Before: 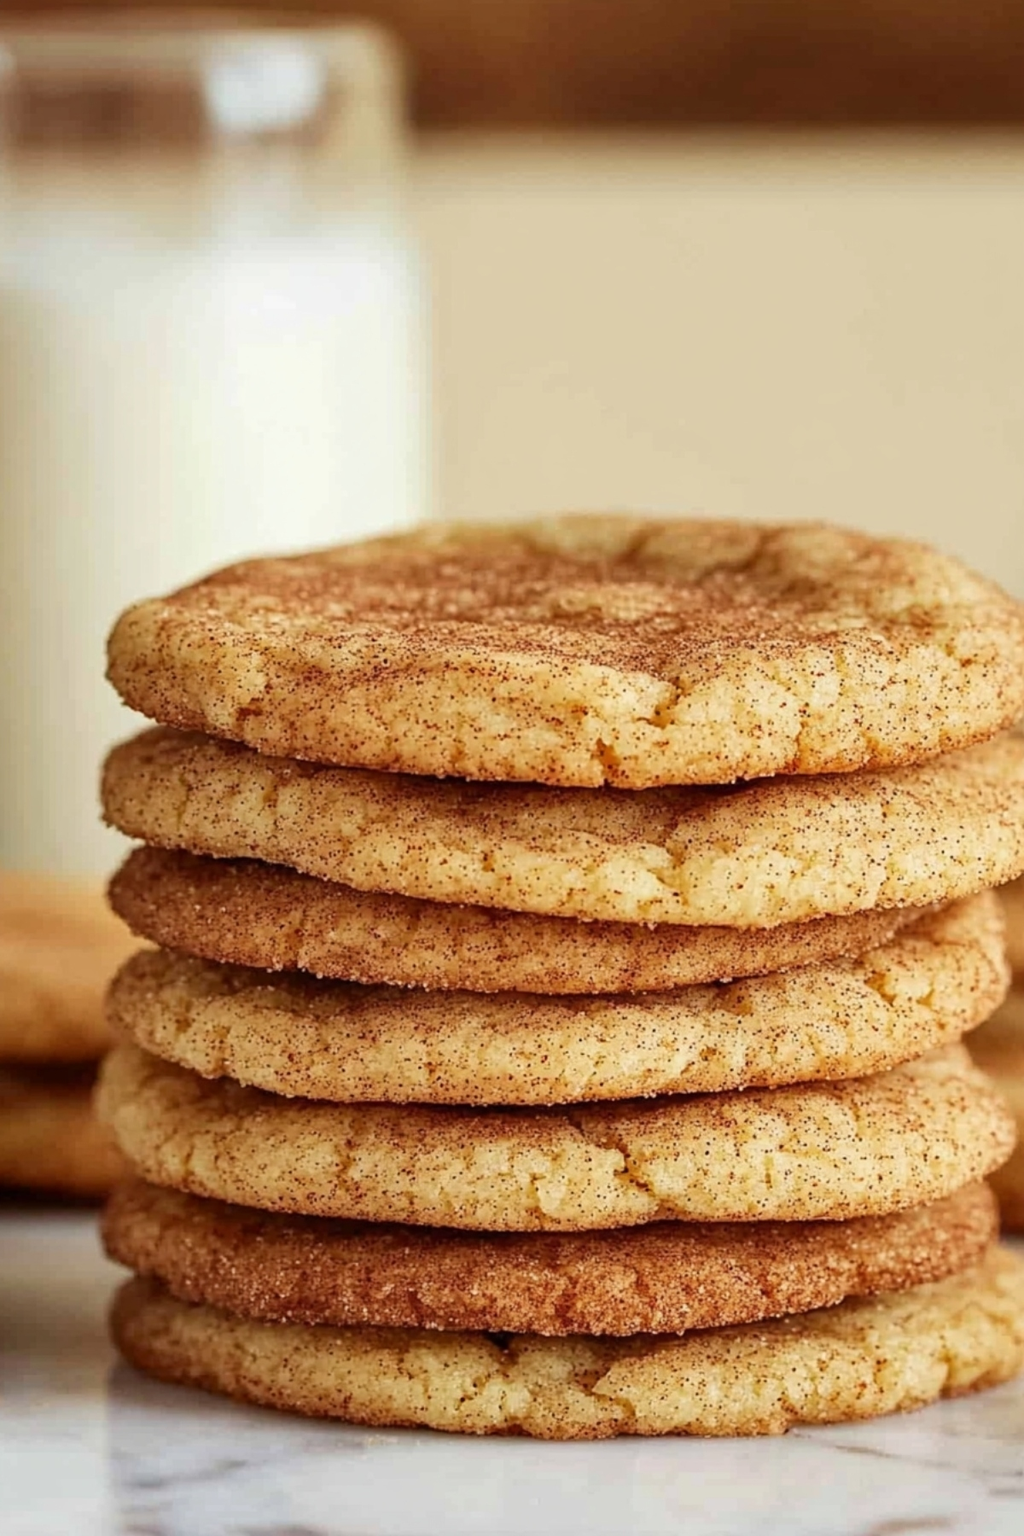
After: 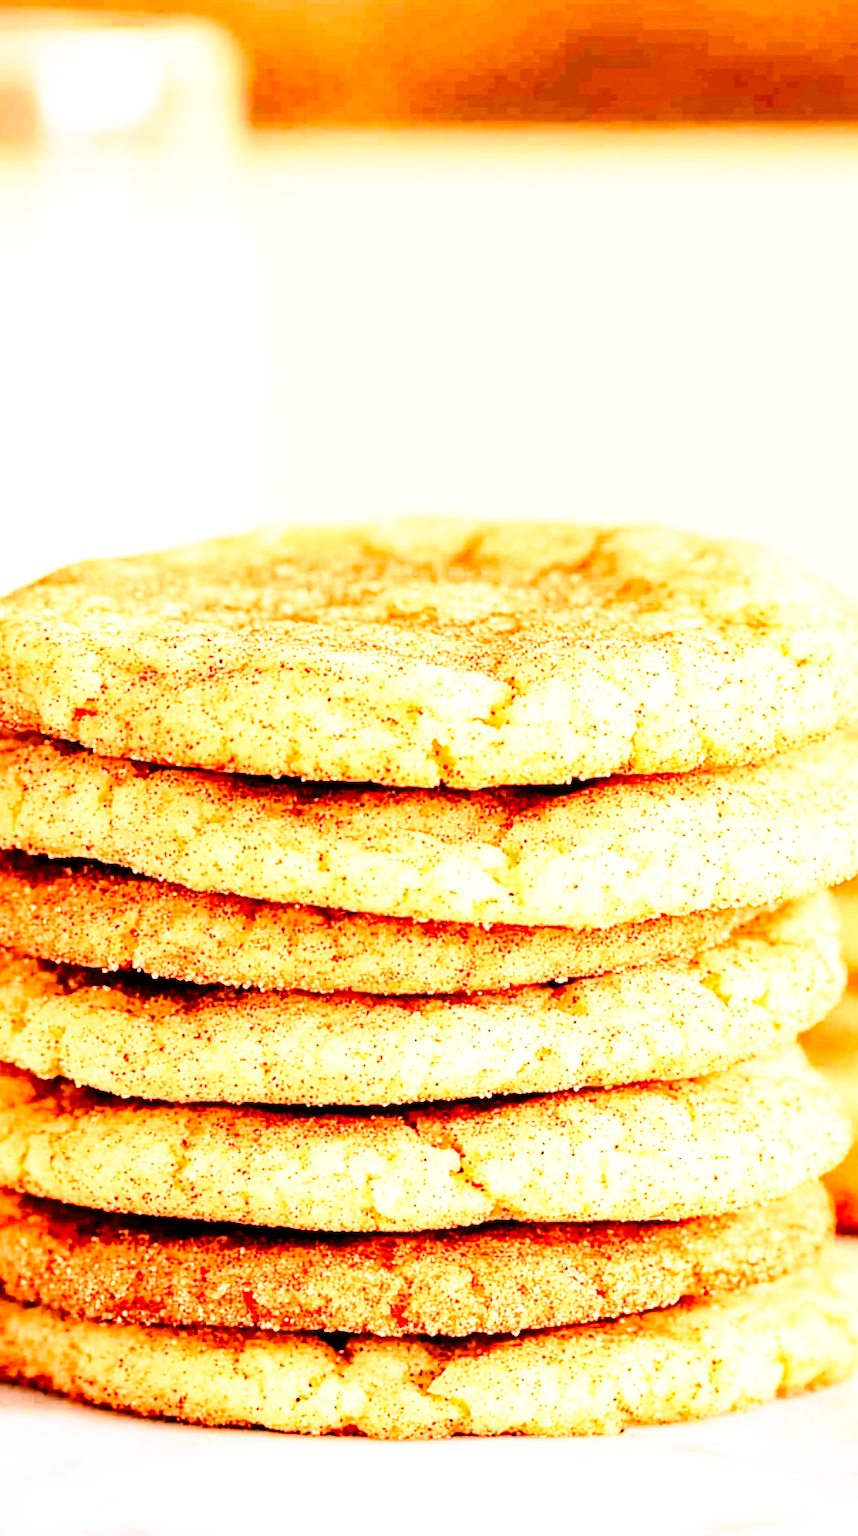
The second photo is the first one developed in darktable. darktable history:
tone curve: curves: ch0 [(0, 0) (0.004, 0) (0.133, 0.071) (0.325, 0.456) (0.832, 0.957) (1, 1)], color space Lab, linked channels, preserve colors none
base curve: curves: ch0 [(0, 0) (0.012, 0.01) (0.073, 0.168) (0.31, 0.711) (0.645, 0.957) (1, 1)], preserve colors none
crop: left 16.145%
exposure: black level correction 0.005, exposure 0.417 EV, compensate highlight preservation false
